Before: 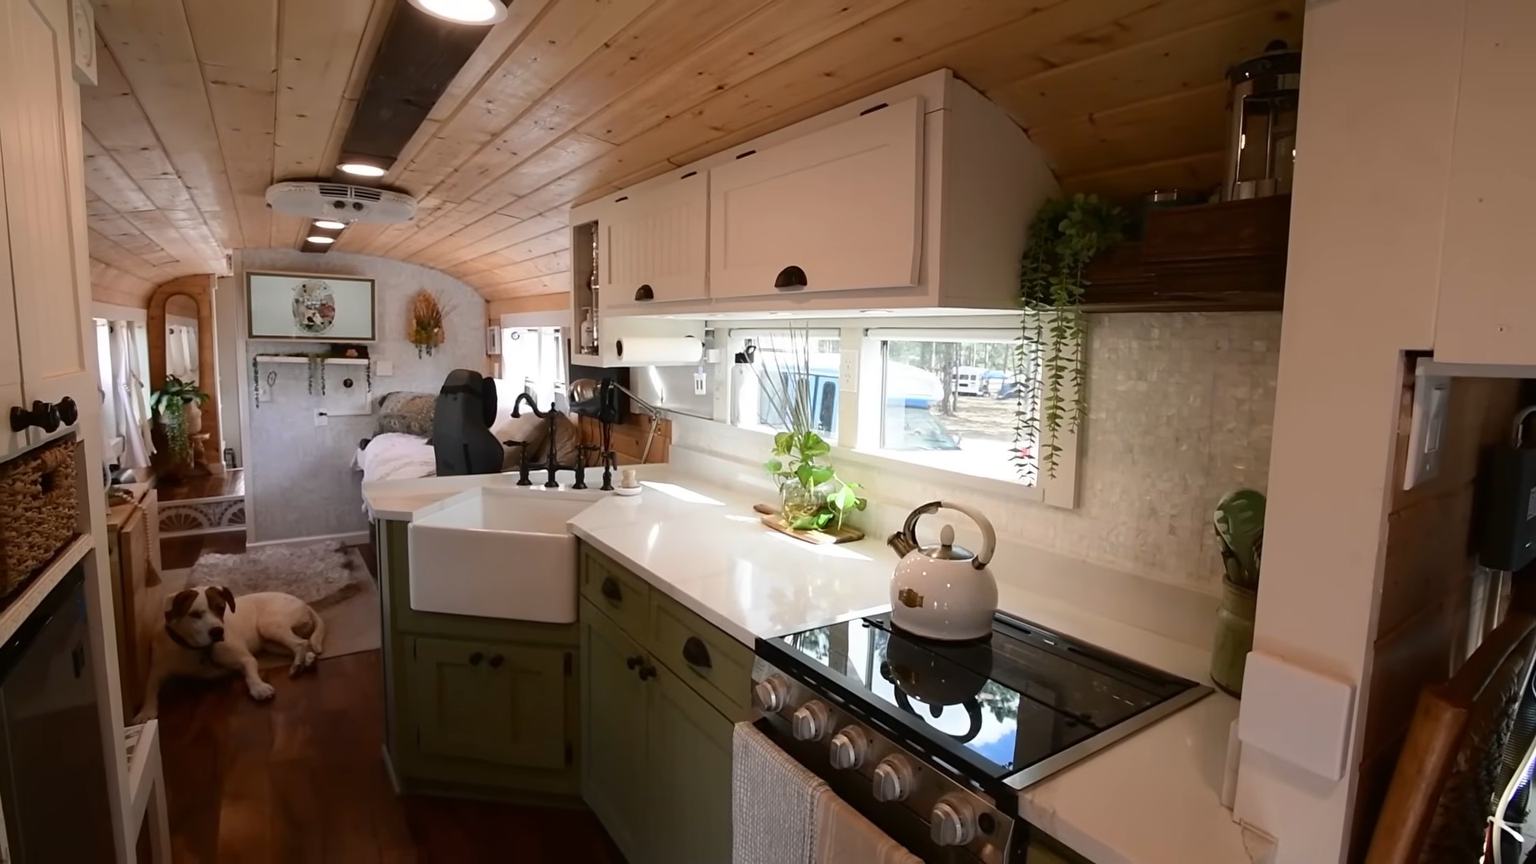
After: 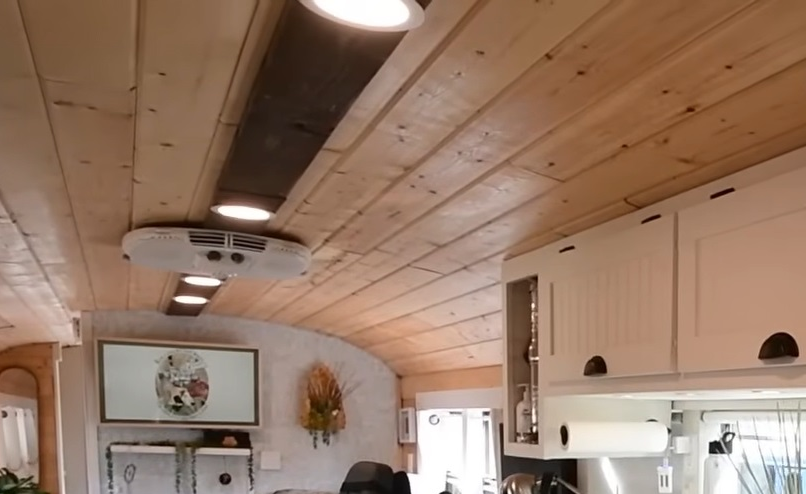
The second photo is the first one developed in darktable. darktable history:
crop and rotate: left 10.95%, top 0.05%, right 47.033%, bottom 54.205%
